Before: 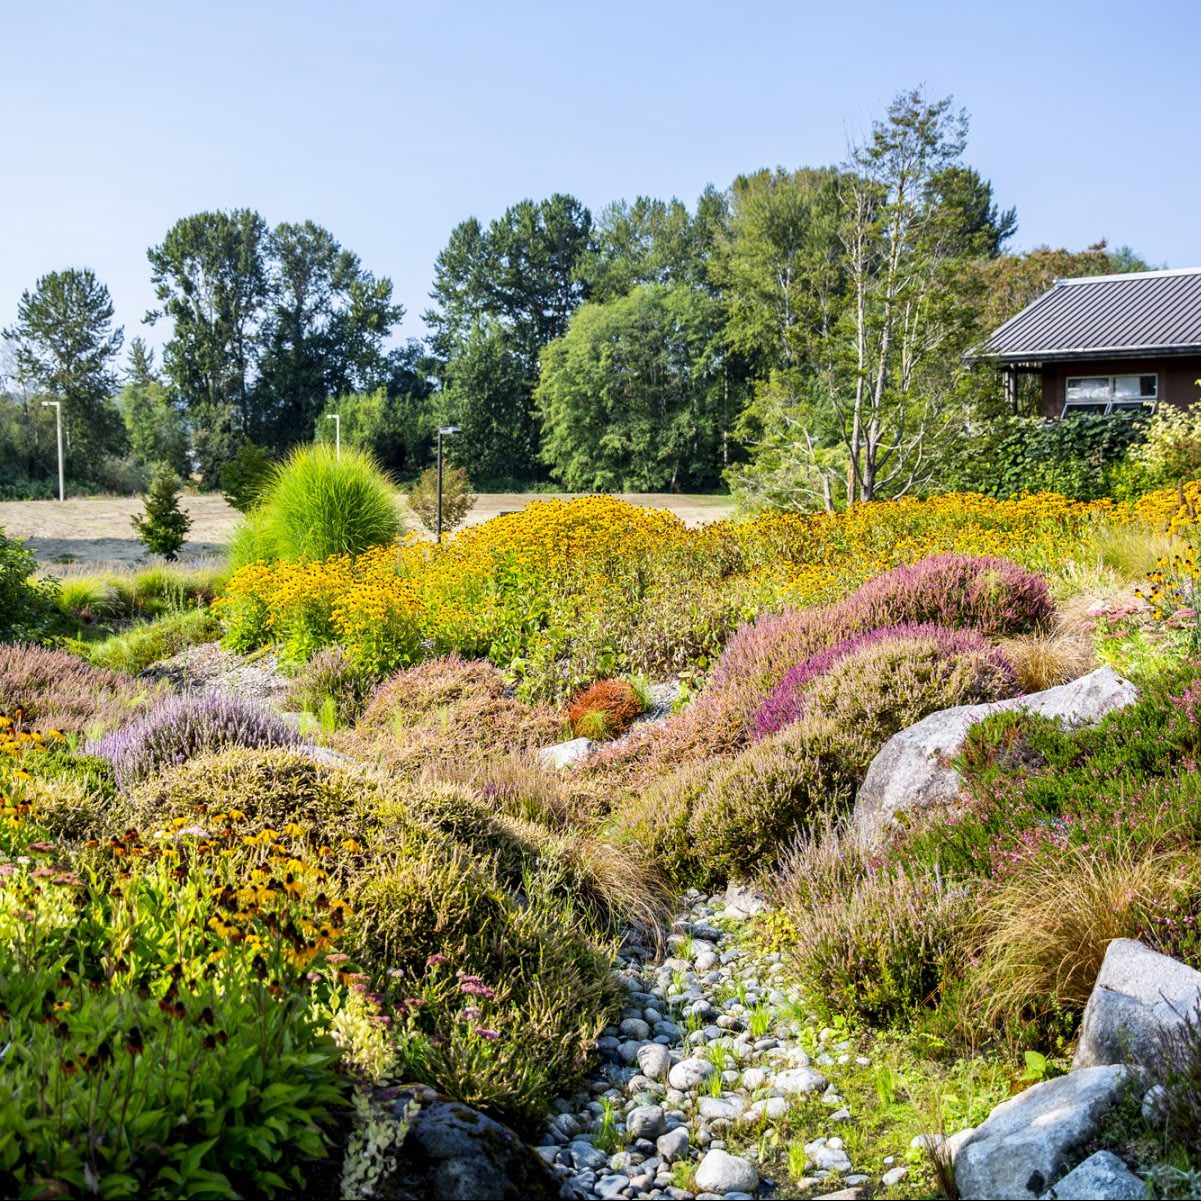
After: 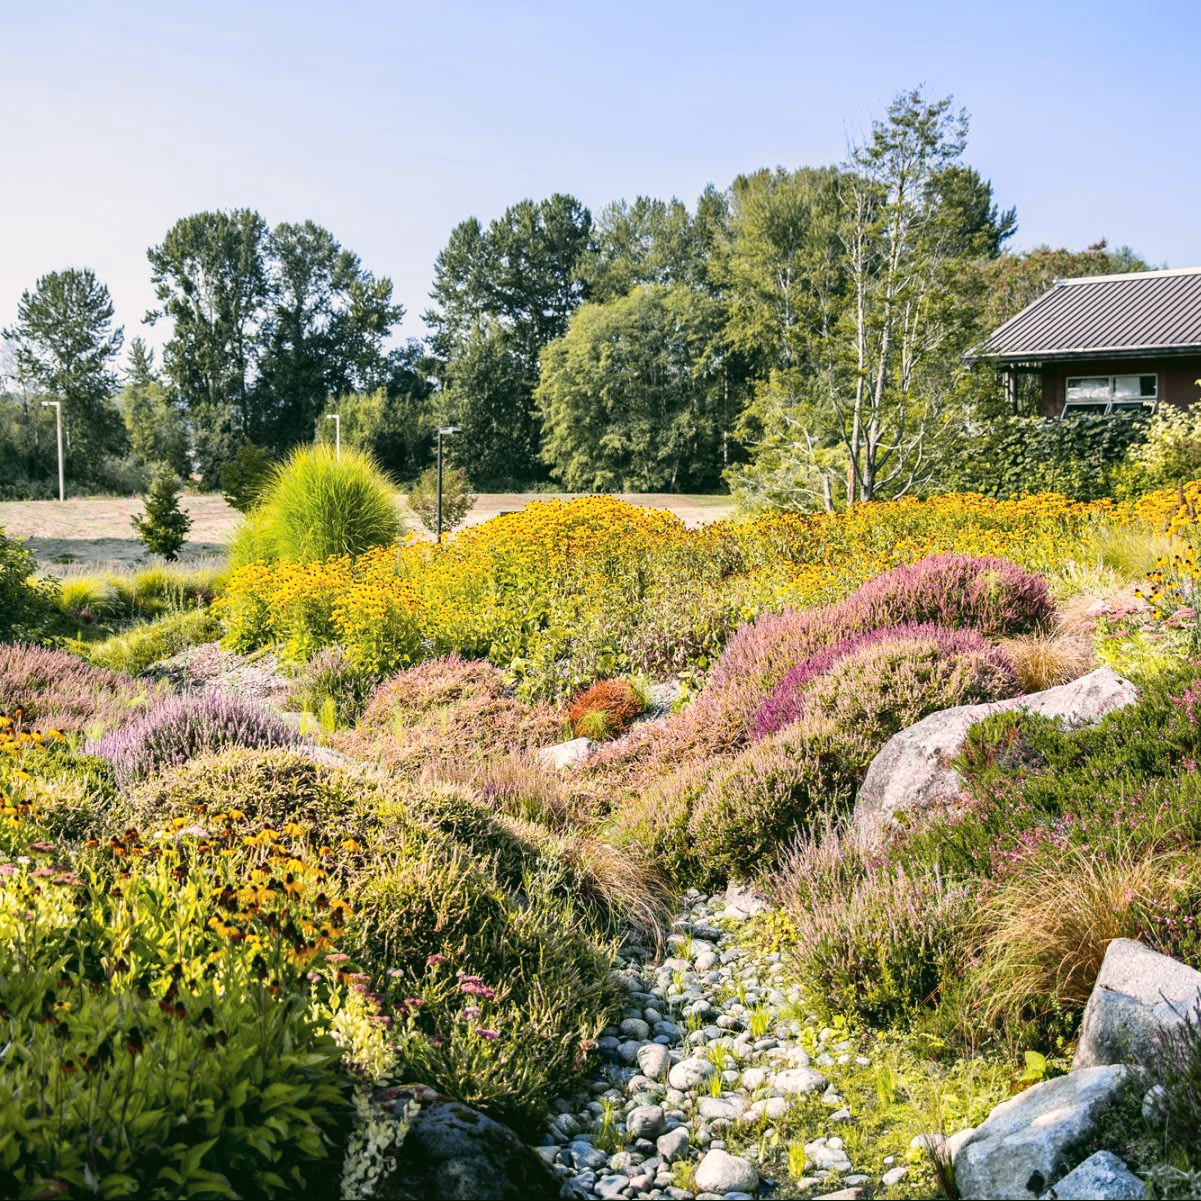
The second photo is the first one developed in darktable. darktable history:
tone curve: curves: ch0 [(0, 0.046) (0.04, 0.074) (0.831, 0.861) (1, 1)]; ch1 [(0, 0) (0.146, 0.159) (0.338, 0.365) (0.417, 0.455) (0.489, 0.486) (0.504, 0.502) (0.529, 0.537) (0.563, 0.567) (1, 1)]; ch2 [(0, 0) (0.307, 0.298) (0.388, 0.375) (0.443, 0.456) (0.485, 0.492) (0.544, 0.525) (1, 1)], color space Lab, independent channels, preserve colors none
color correction: highlights a* 4.39, highlights b* 4.95, shadows a* -6.8, shadows b* 4.88
haze removal: compatibility mode true, adaptive false
